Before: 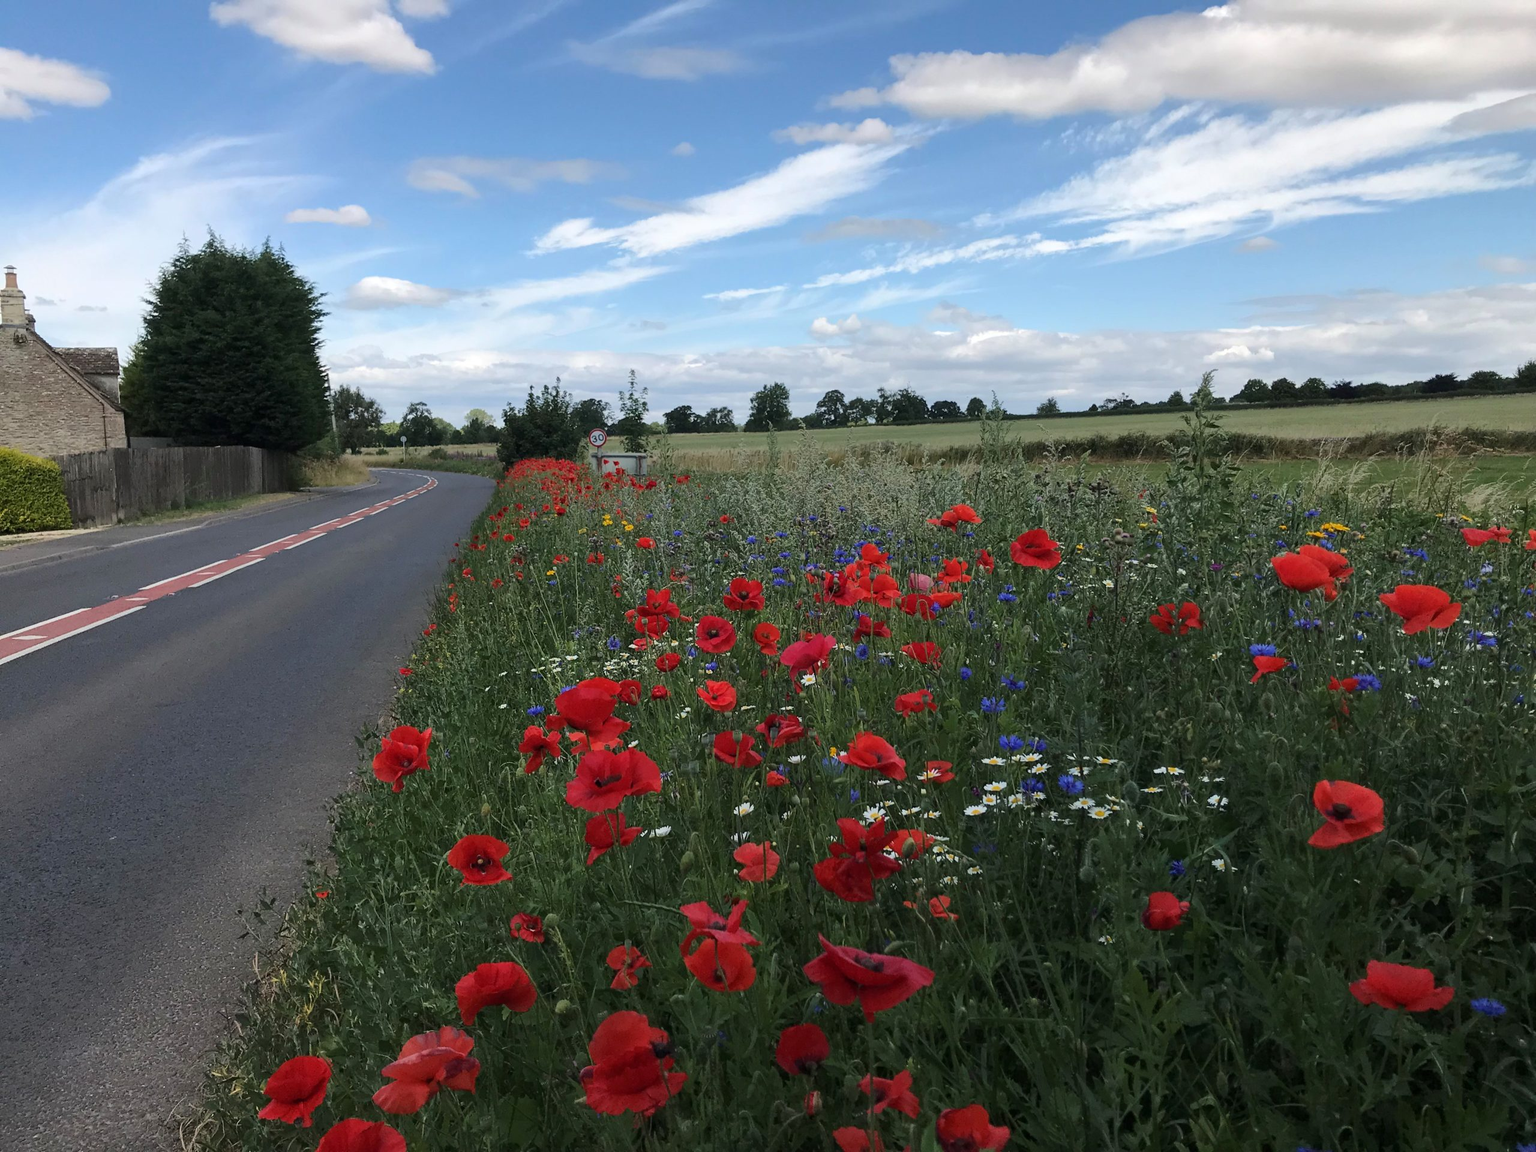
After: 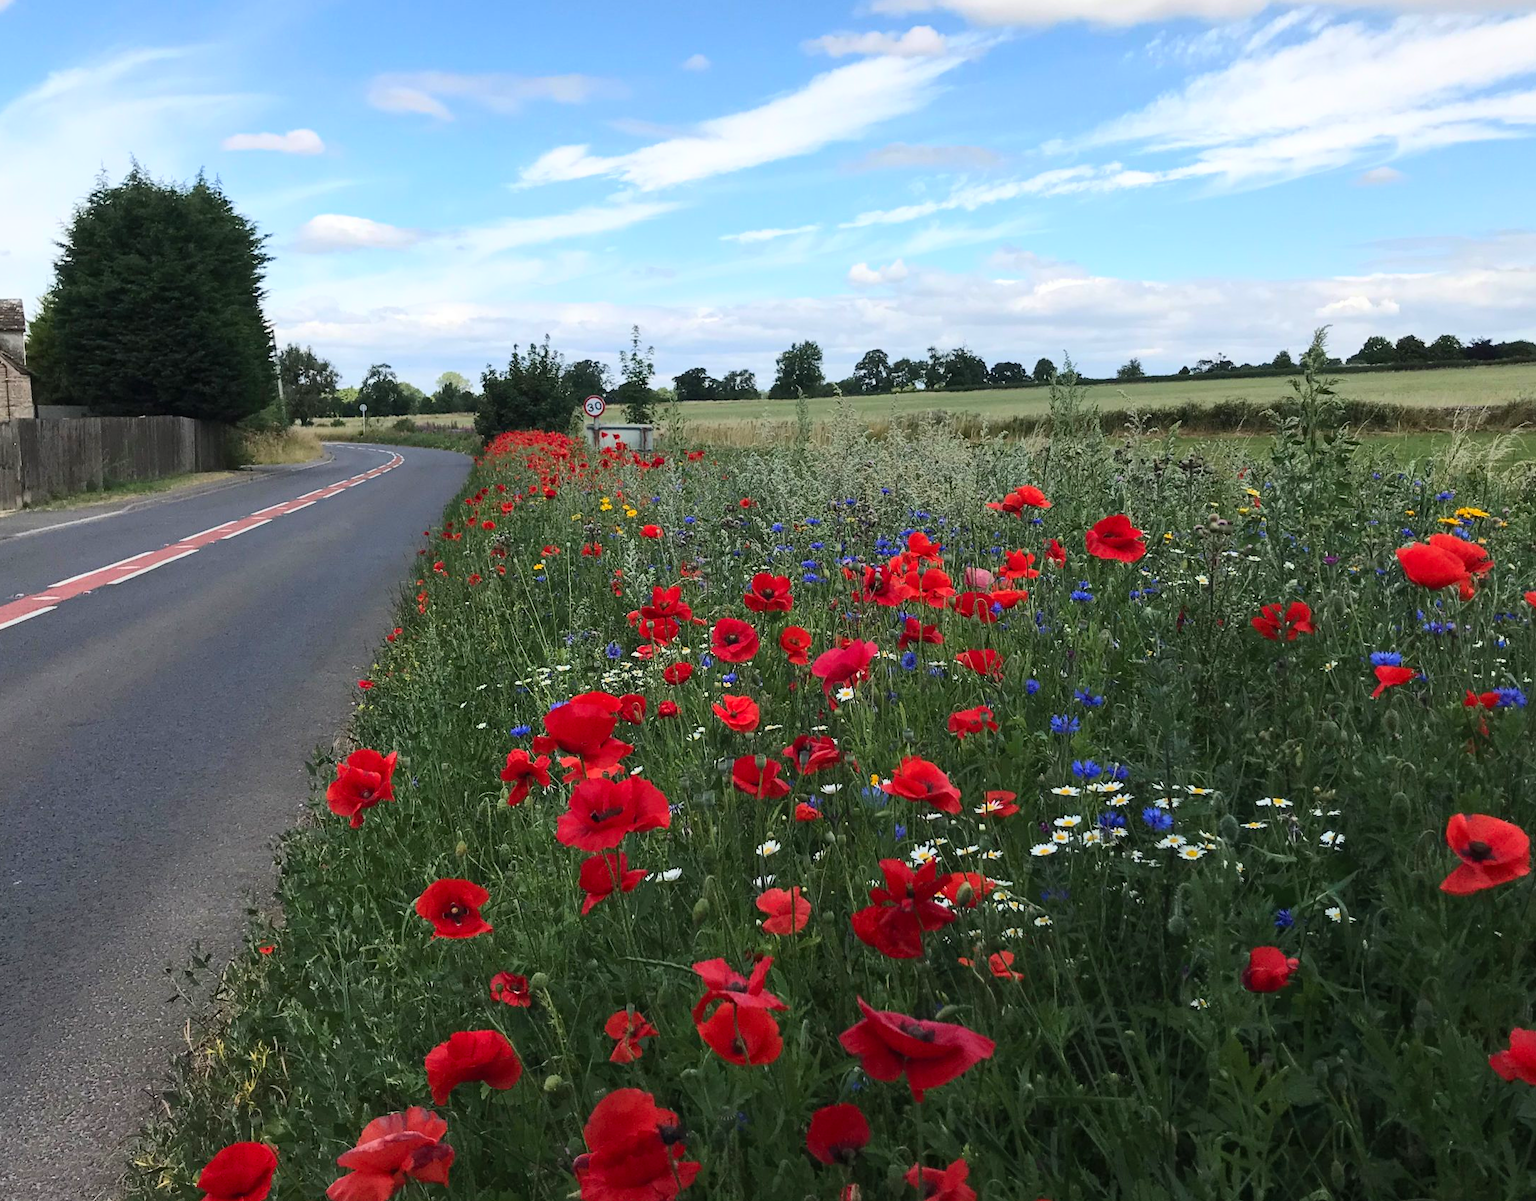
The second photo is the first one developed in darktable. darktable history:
crop: left 6.411%, top 8.417%, right 9.54%, bottom 3.879%
contrast brightness saturation: contrast 0.203, brightness 0.156, saturation 0.217
